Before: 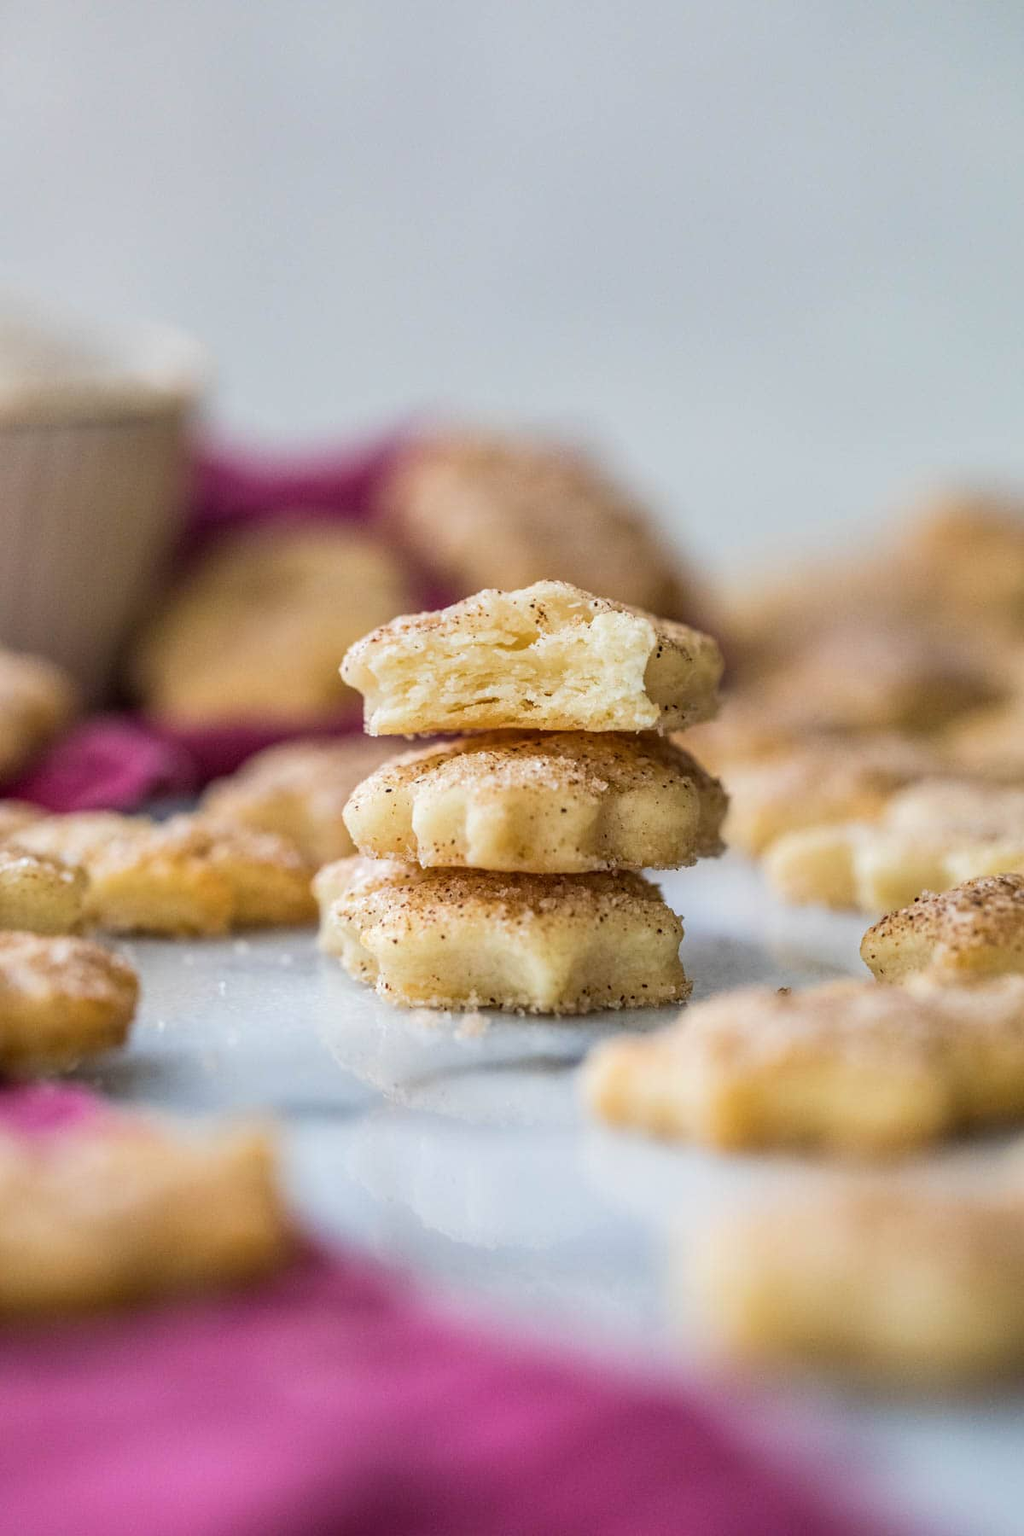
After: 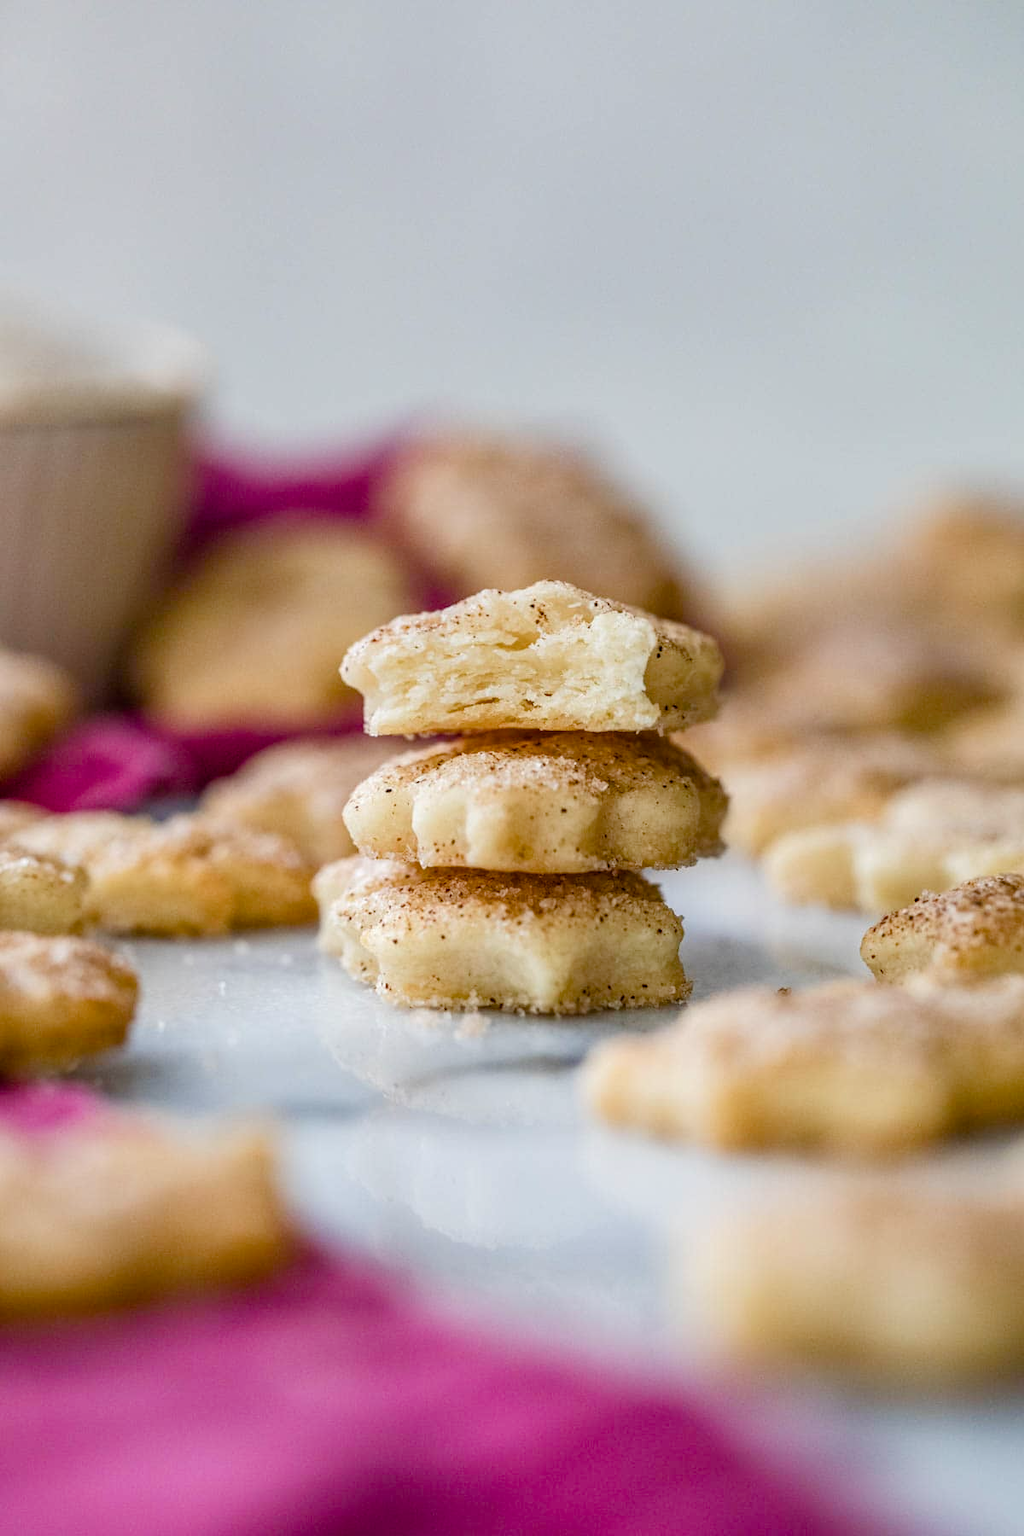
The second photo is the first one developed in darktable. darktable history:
color balance rgb: perceptual saturation grading › global saturation 25.114%, perceptual saturation grading › highlights -50.318%, perceptual saturation grading › shadows 30.767%
